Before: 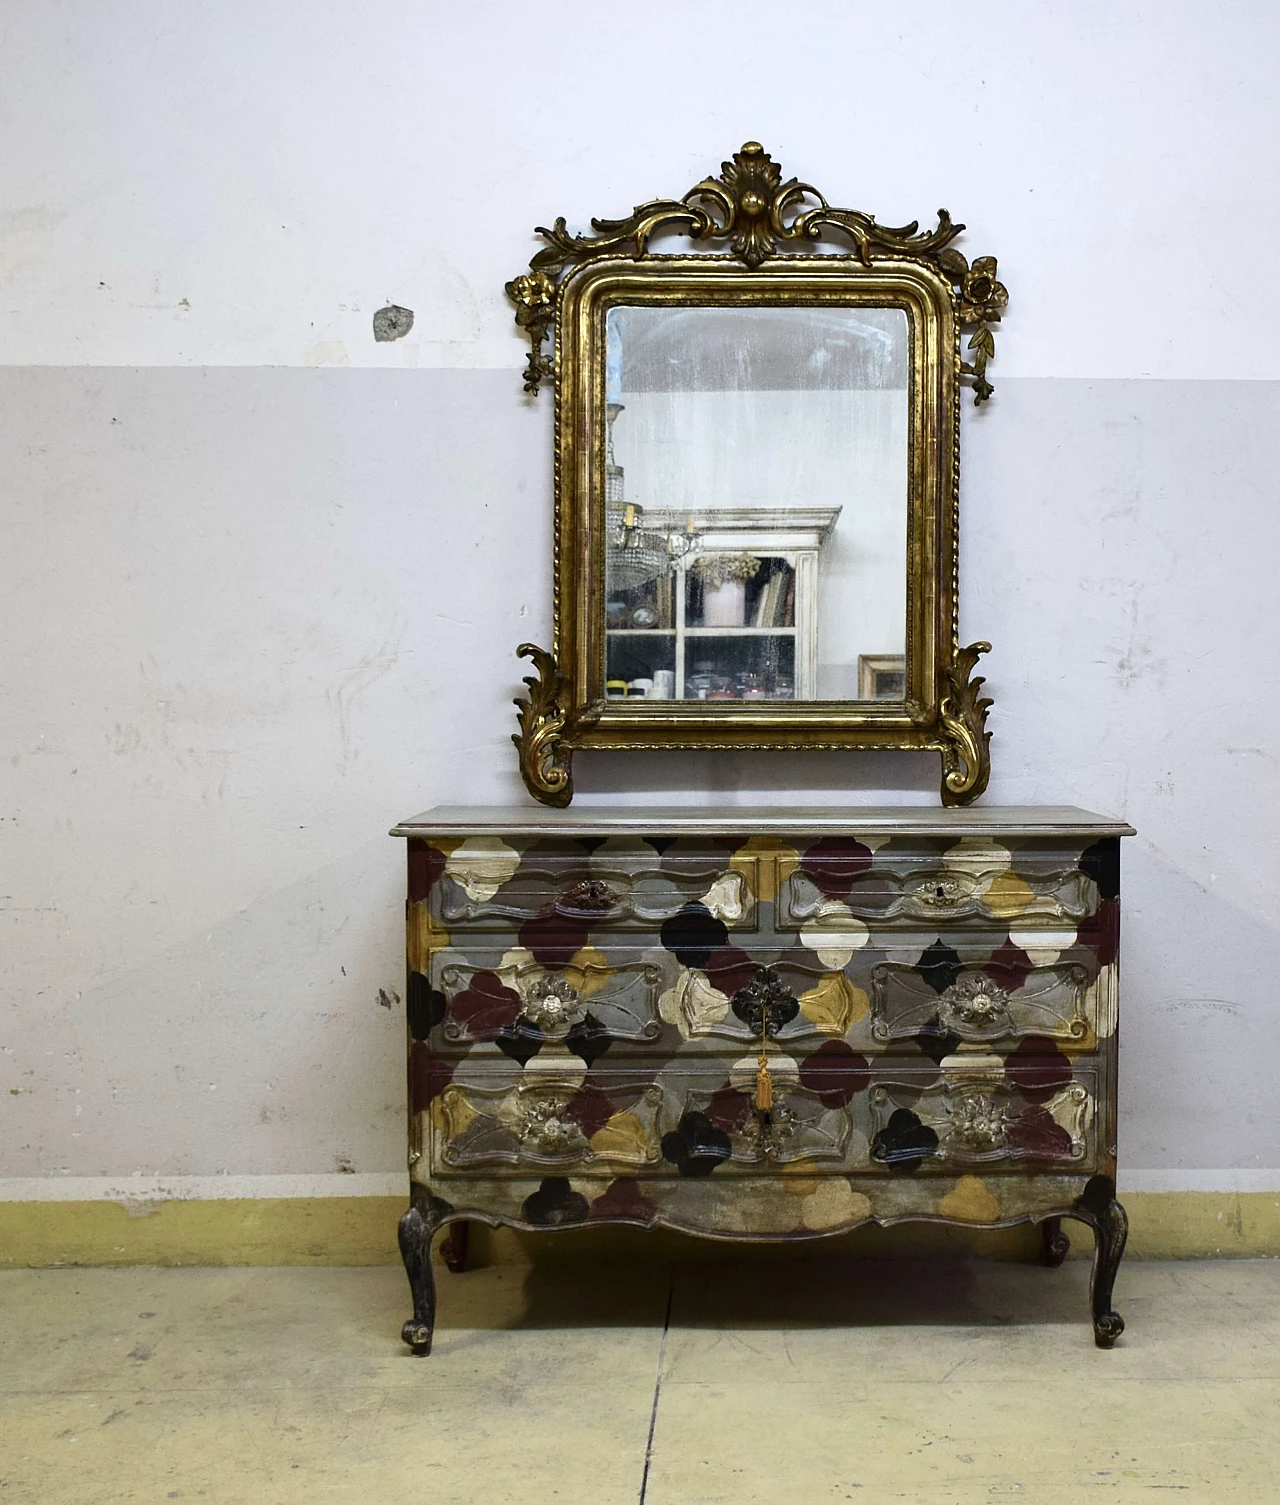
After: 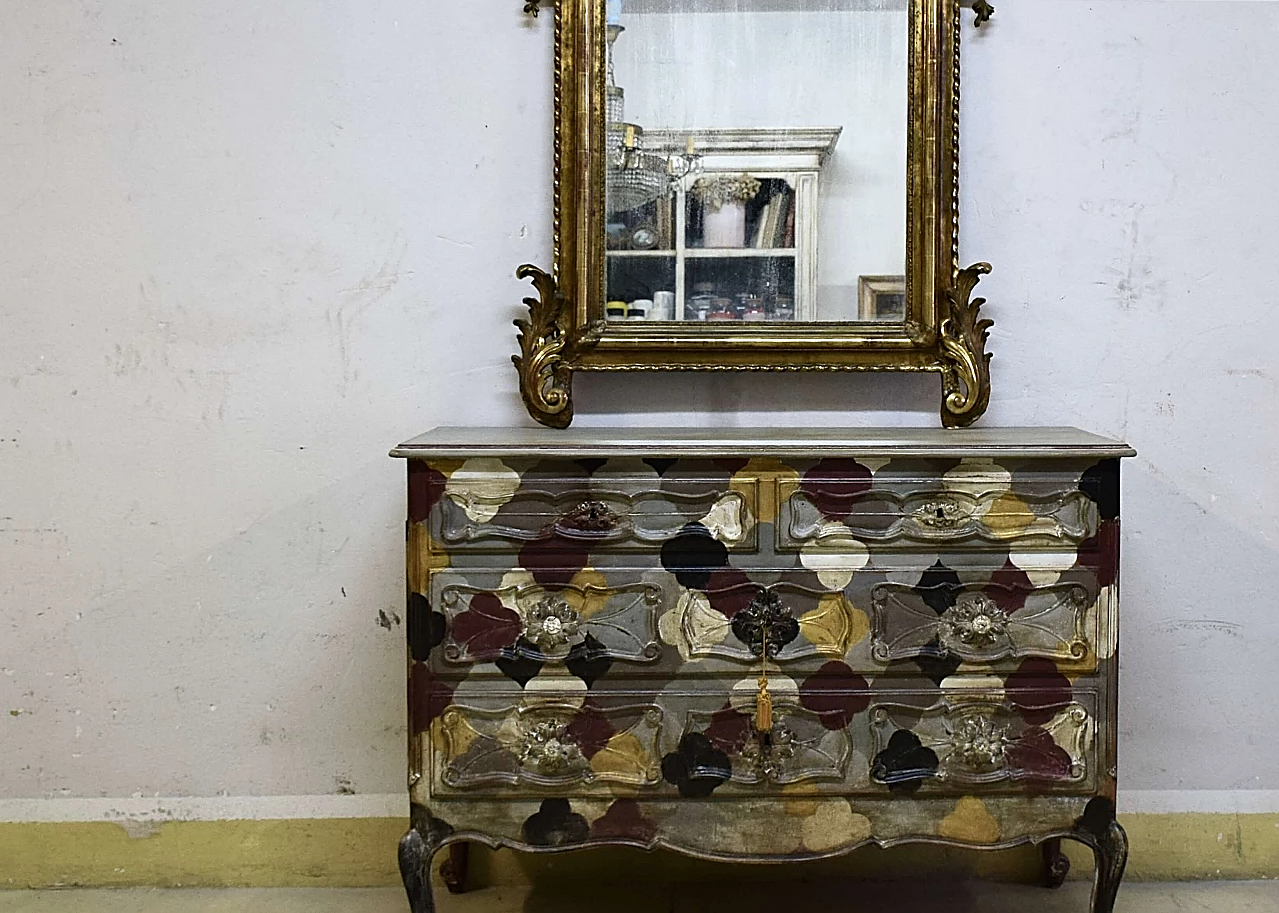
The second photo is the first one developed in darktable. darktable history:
sharpen: on, module defaults
crop and rotate: top 25.279%, bottom 14.012%
